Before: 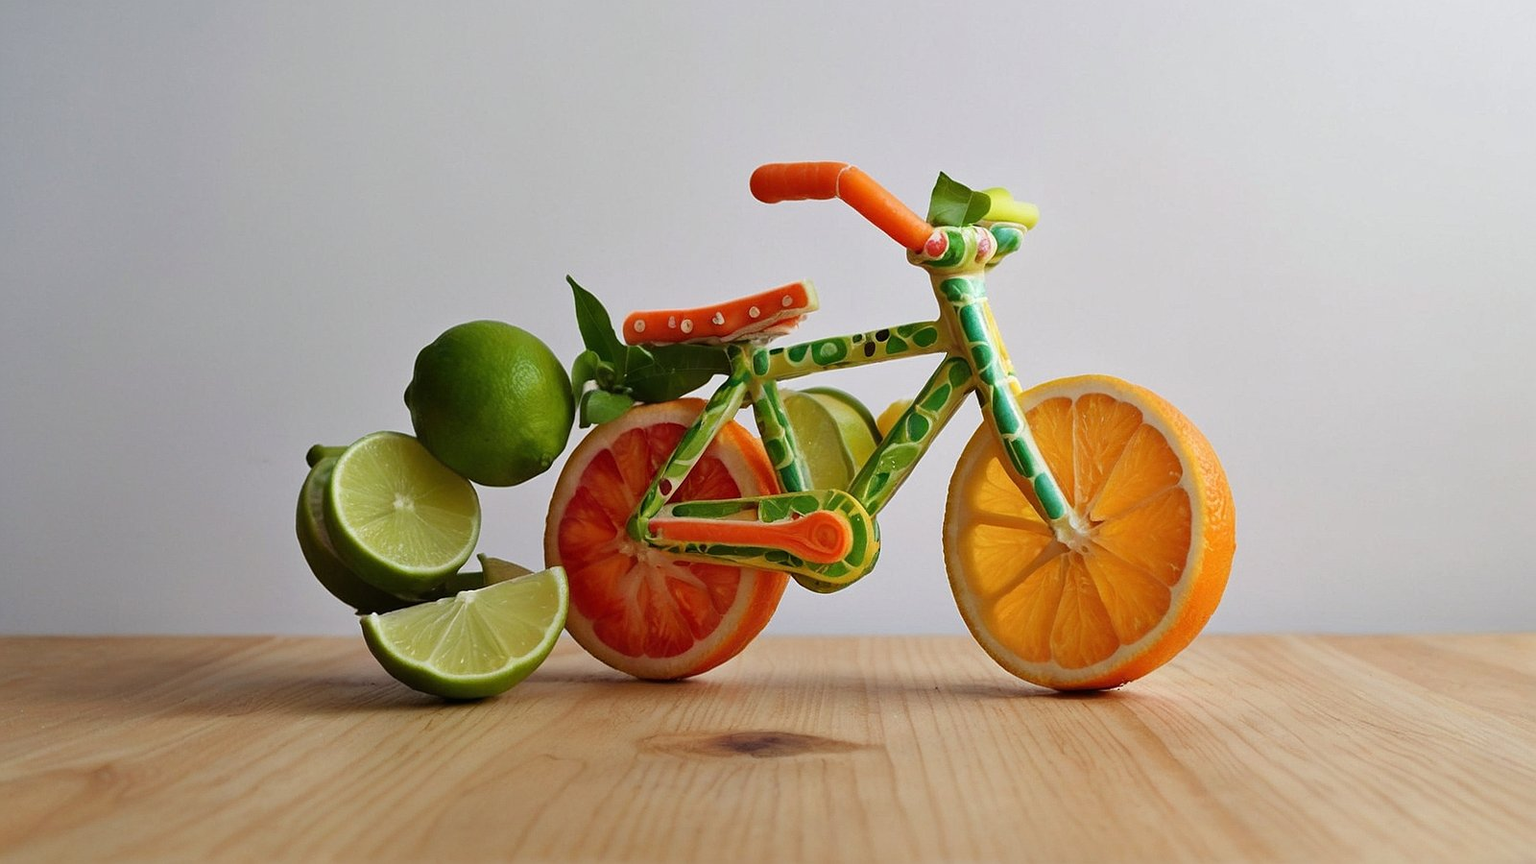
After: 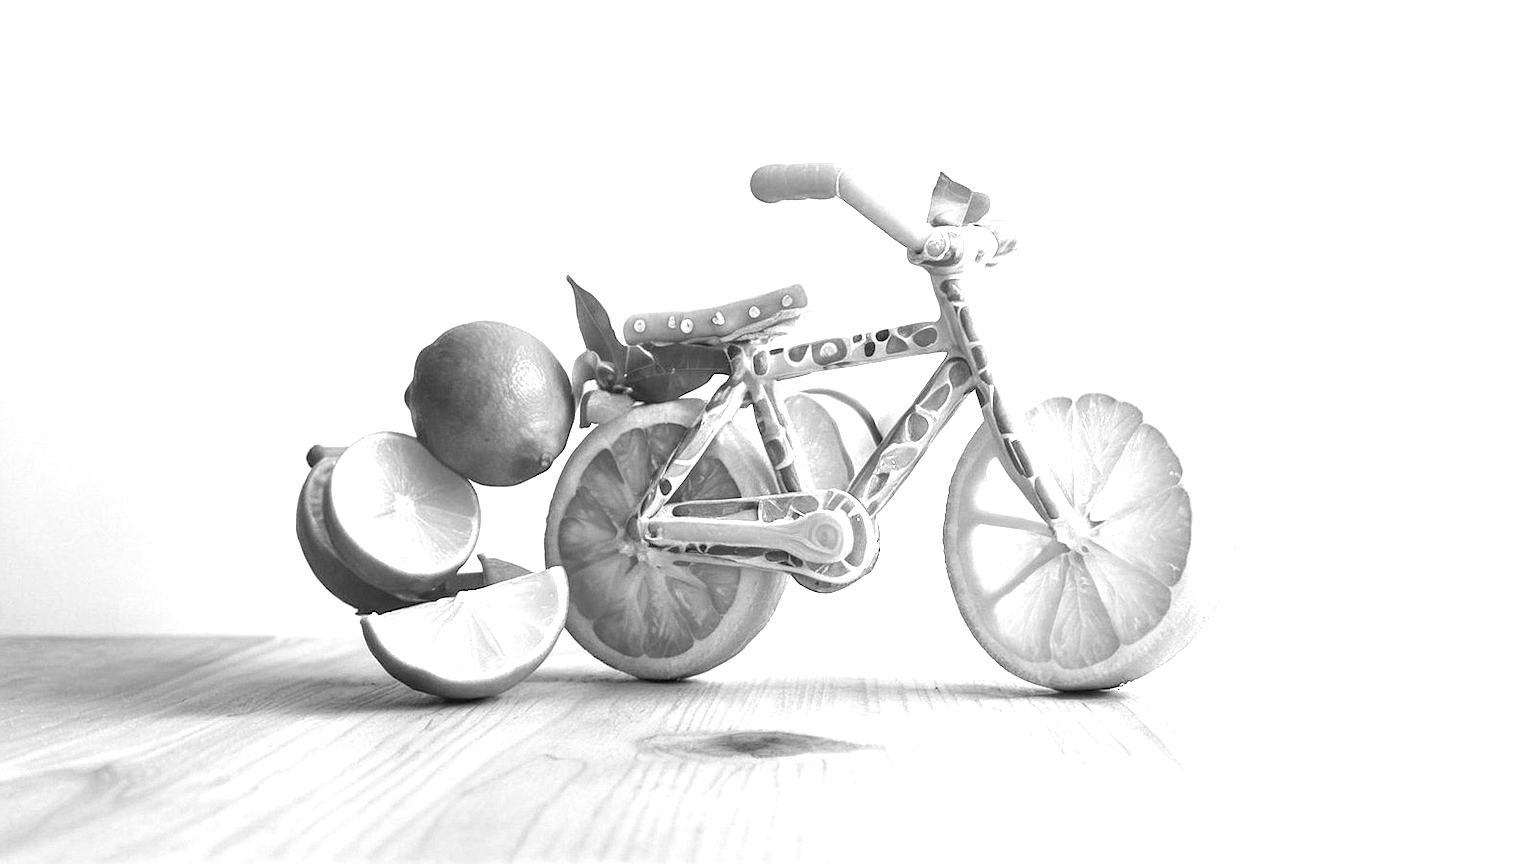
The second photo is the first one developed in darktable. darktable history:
color balance rgb: shadows lift › chroma 1%, shadows lift › hue 113°, highlights gain › chroma 0.2%, highlights gain › hue 333°, perceptual saturation grading › global saturation 20%, perceptual saturation grading › highlights -50%, perceptual saturation grading › shadows 25%, contrast -10%
monochrome: on, module defaults
exposure: exposure 2 EV, compensate exposure bias true, compensate highlight preservation false
local contrast: on, module defaults
